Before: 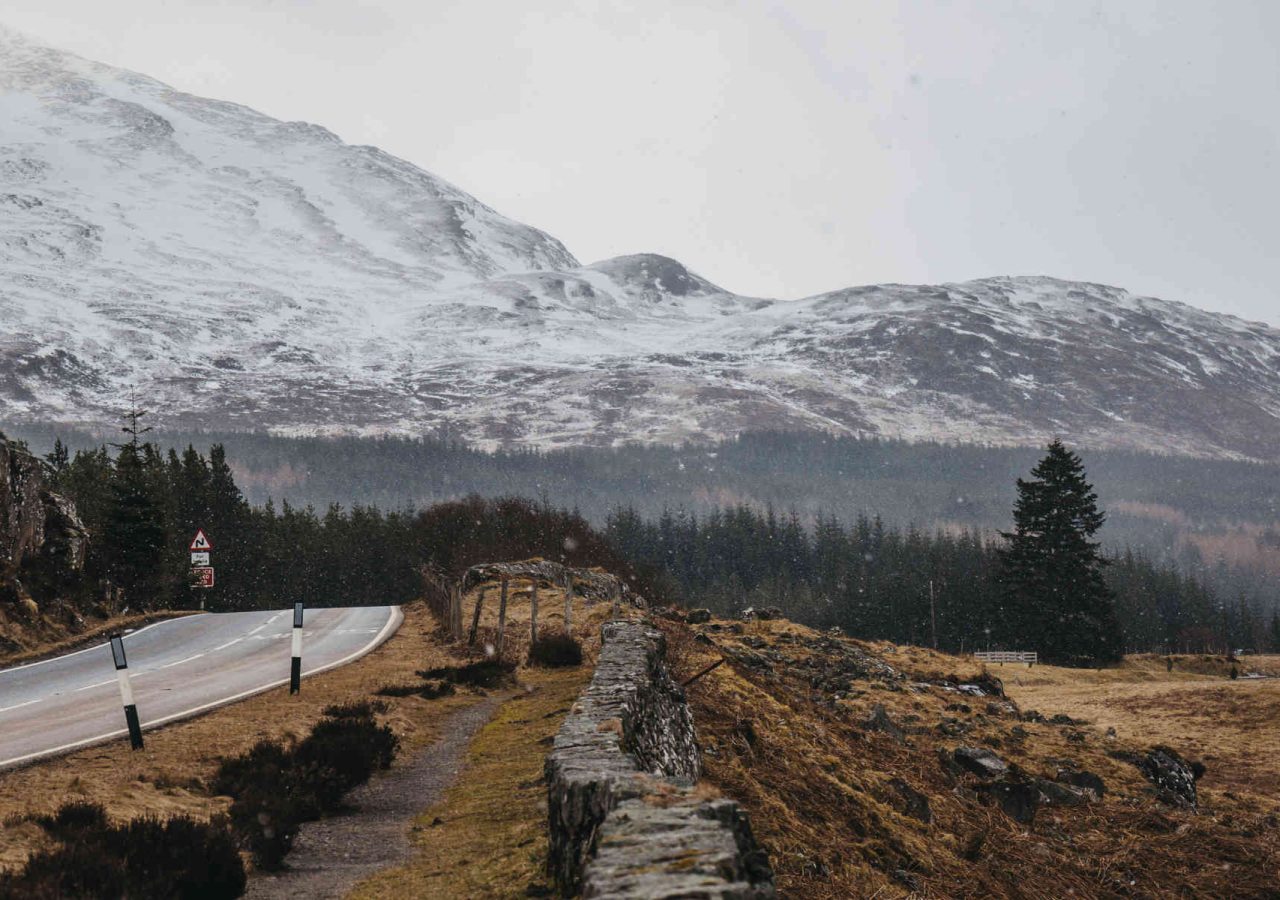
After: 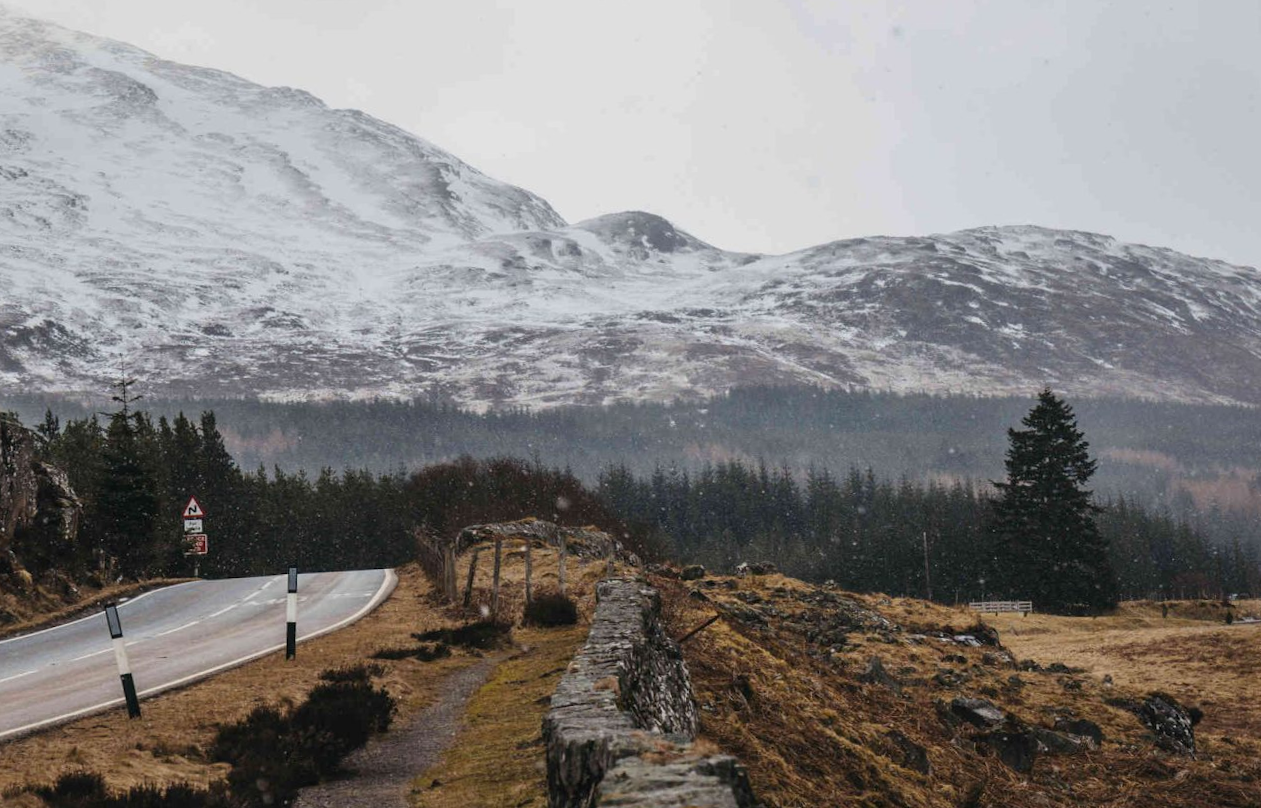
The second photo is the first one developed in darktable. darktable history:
crop: left 1.507%, top 6.147%, right 1.379%, bottom 6.637%
rotate and perspective: rotation -1.24°, automatic cropping off
